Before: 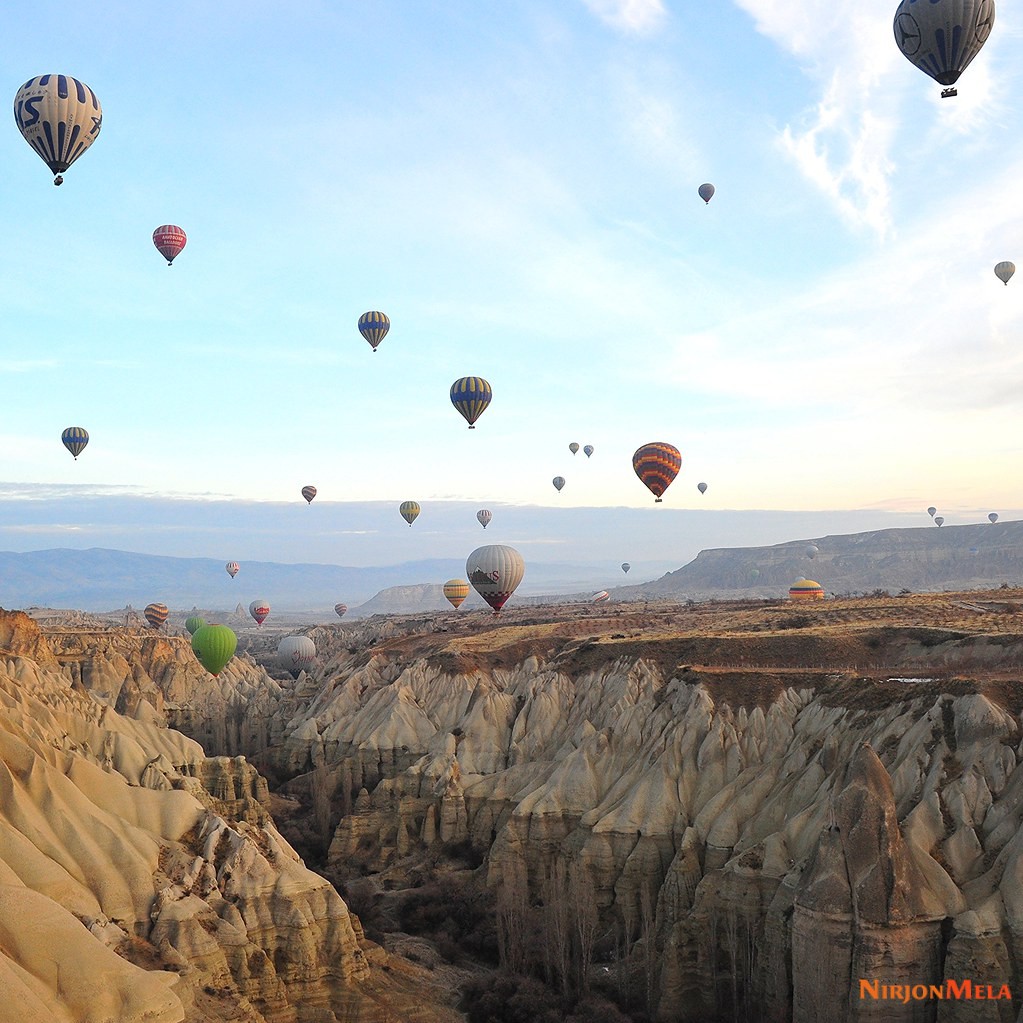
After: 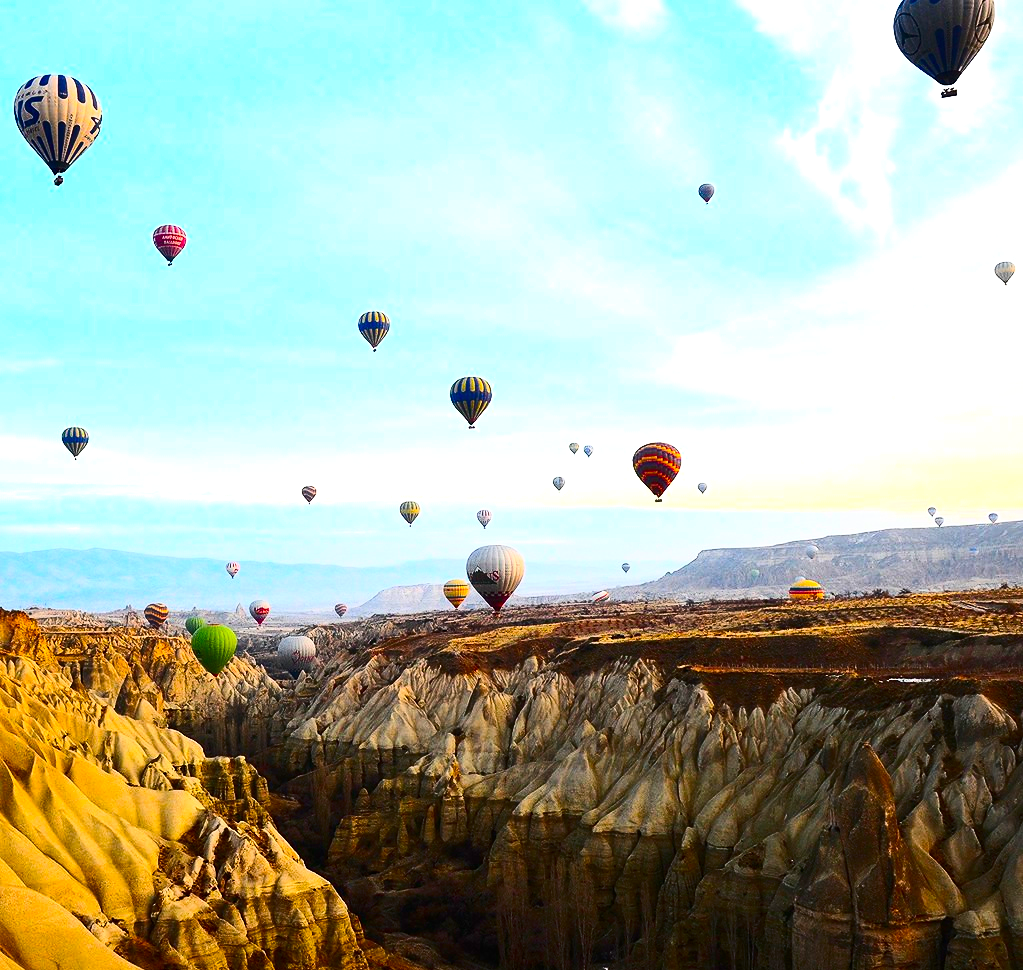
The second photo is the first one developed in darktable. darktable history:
crop and rotate: top 0%, bottom 5.097%
contrast brightness saturation: contrast 0.4, brightness 0.05, saturation 0.25
color balance rgb: linear chroma grading › global chroma 9%, perceptual saturation grading › global saturation 36%, perceptual saturation grading › shadows 35%, perceptual brilliance grading › global brilliance 15%, perceptual brilliance grading › shadows -35%, global vibrance 15%
